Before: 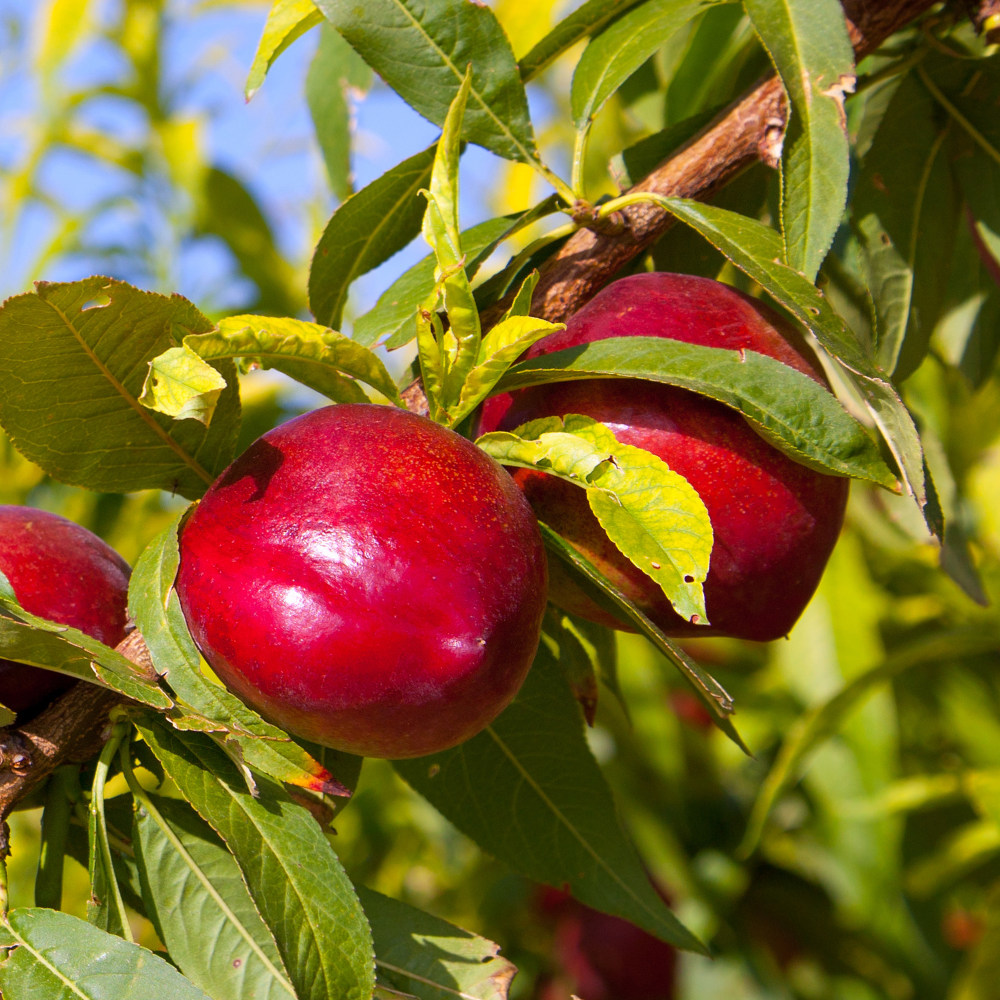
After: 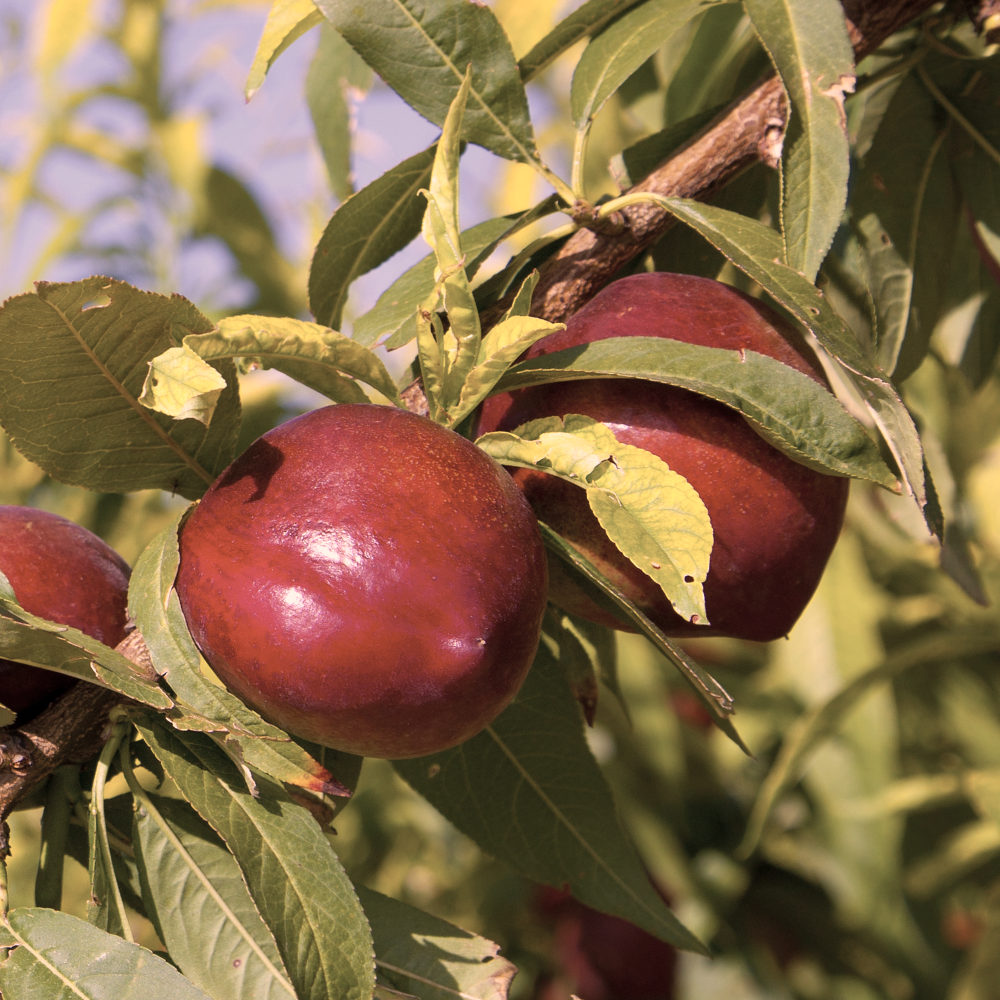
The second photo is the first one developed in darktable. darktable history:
color zones: curves: ch1 [(0, 0.292) (0.001, 0.292) (0.2, 0.264) (0.4, 0.248) (0.6, 0.248) (0.8, 0.264) (0.999, 0.292) (1, 0.292)]
color correction: highlights a* 20.8, highlights b* 19.91
